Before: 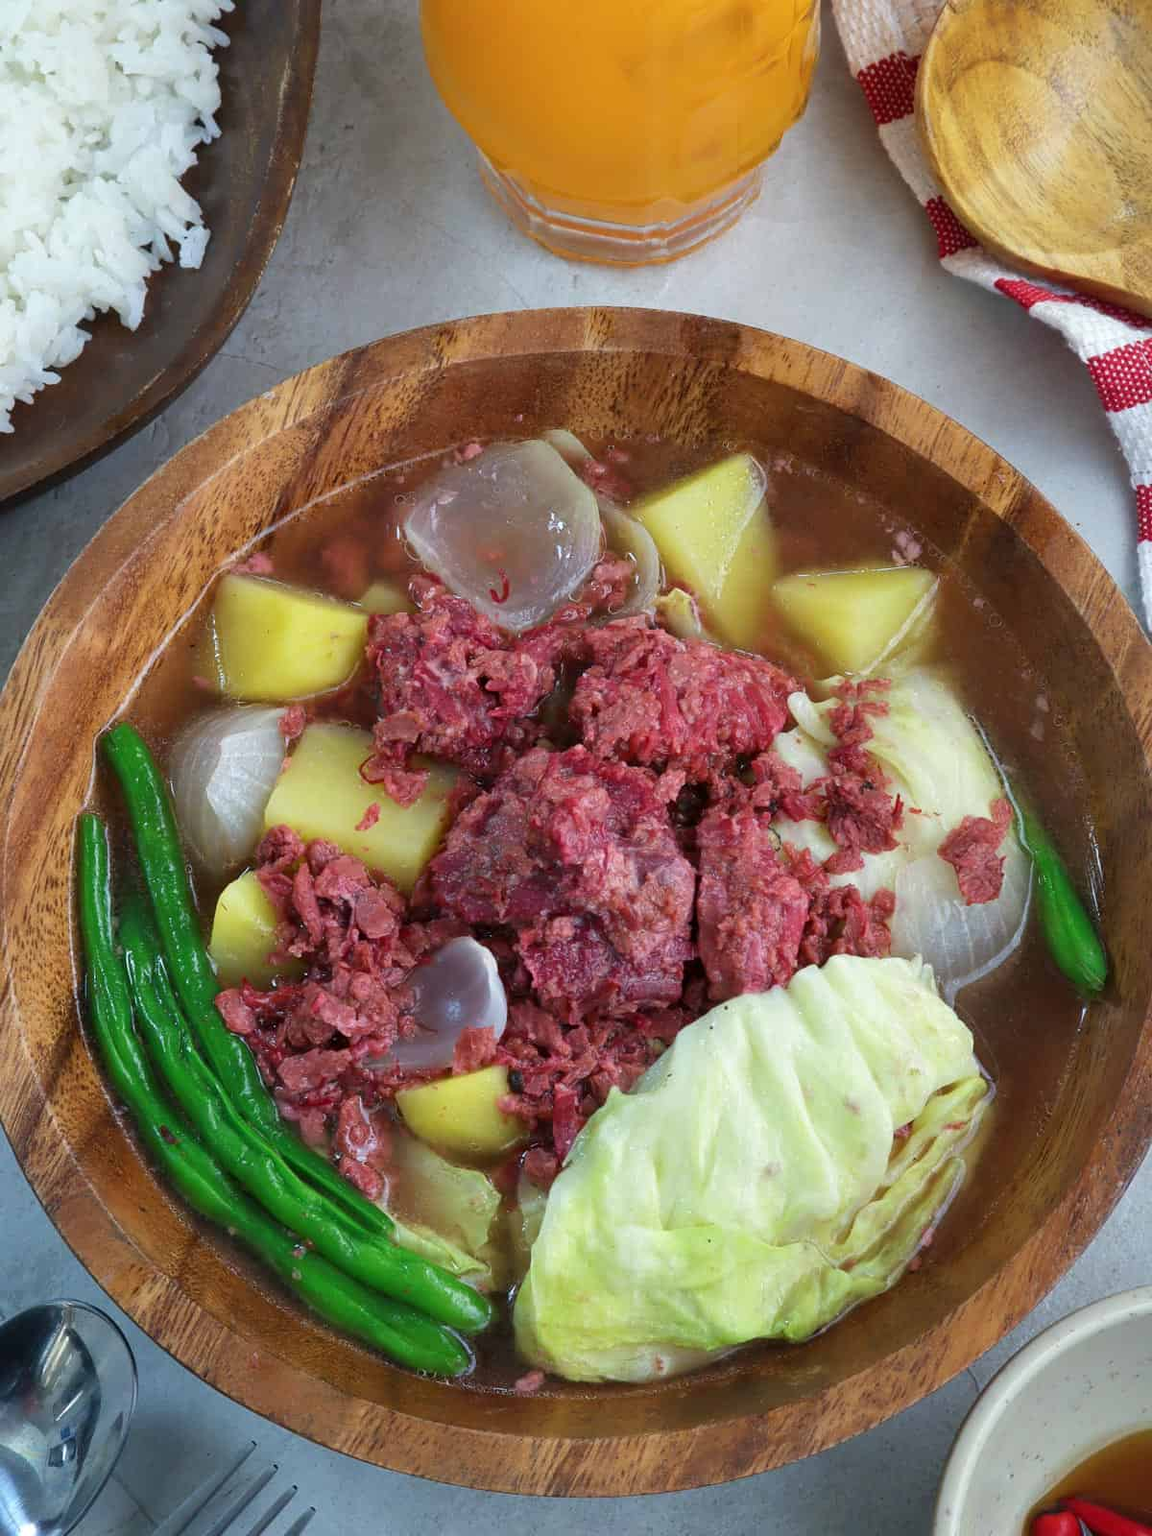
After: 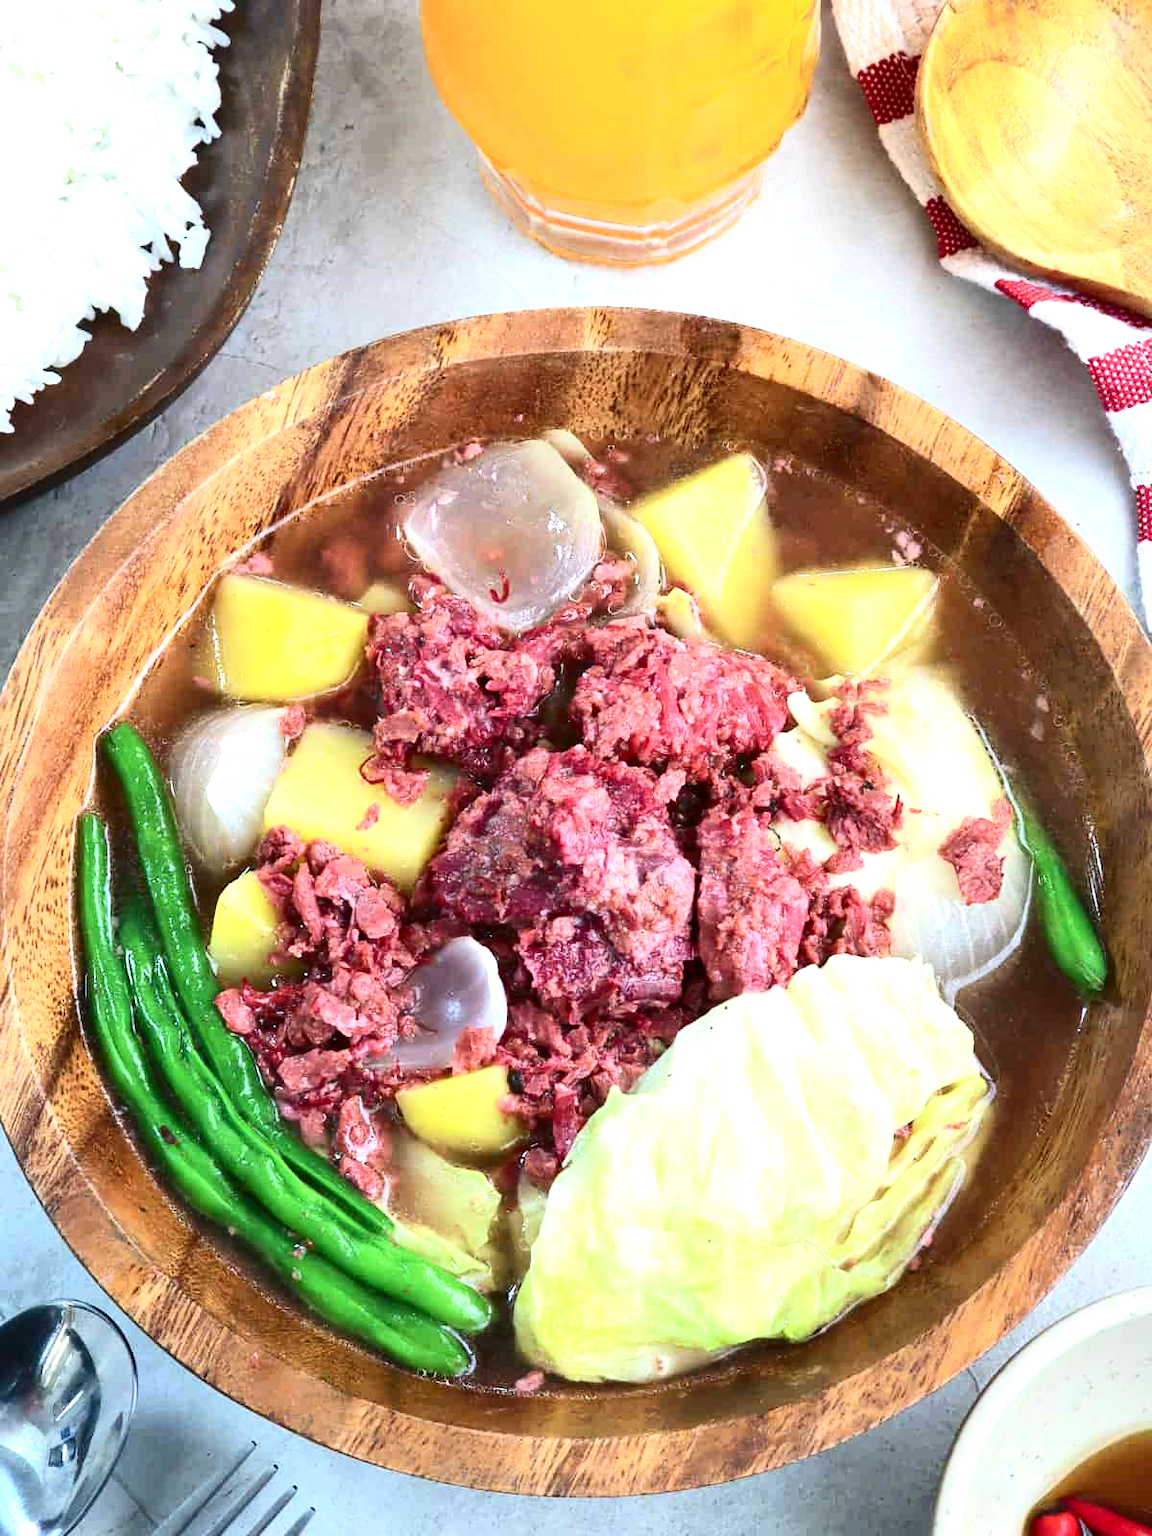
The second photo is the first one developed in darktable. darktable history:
exposure: black level correction 0, exposure 1.125 EV, compensate exposure bias true, compensate highlight preservation false
contrast brightness saturation: contrast 0.28
